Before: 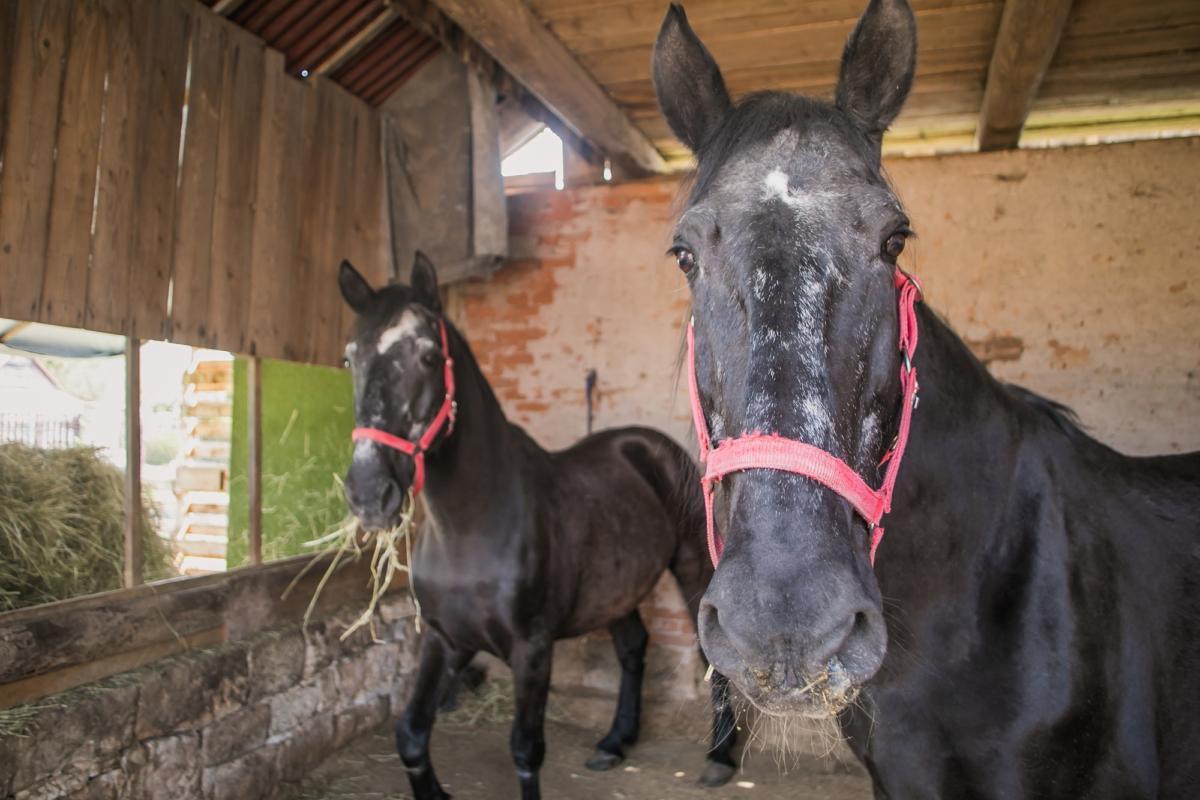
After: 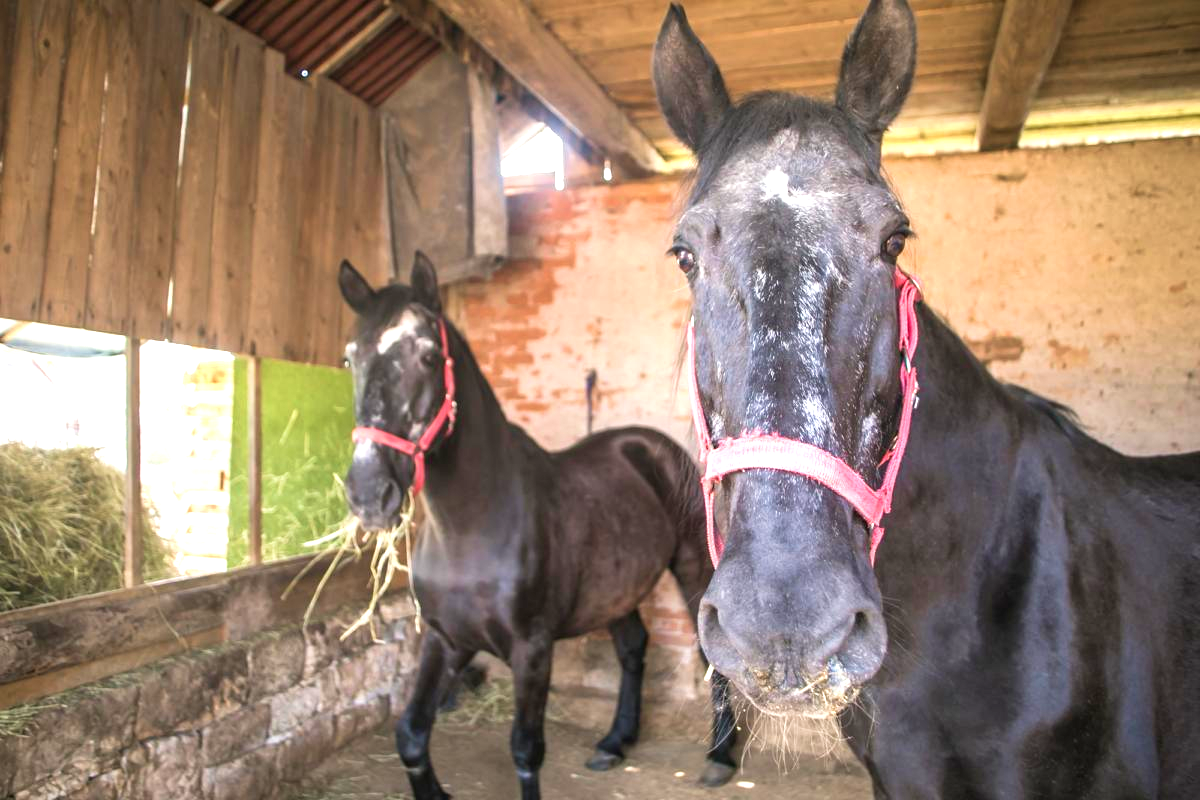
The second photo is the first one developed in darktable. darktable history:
velvia: on, module defaults
exposure: exposure 1.059 EV, compensate highlight preservation false
